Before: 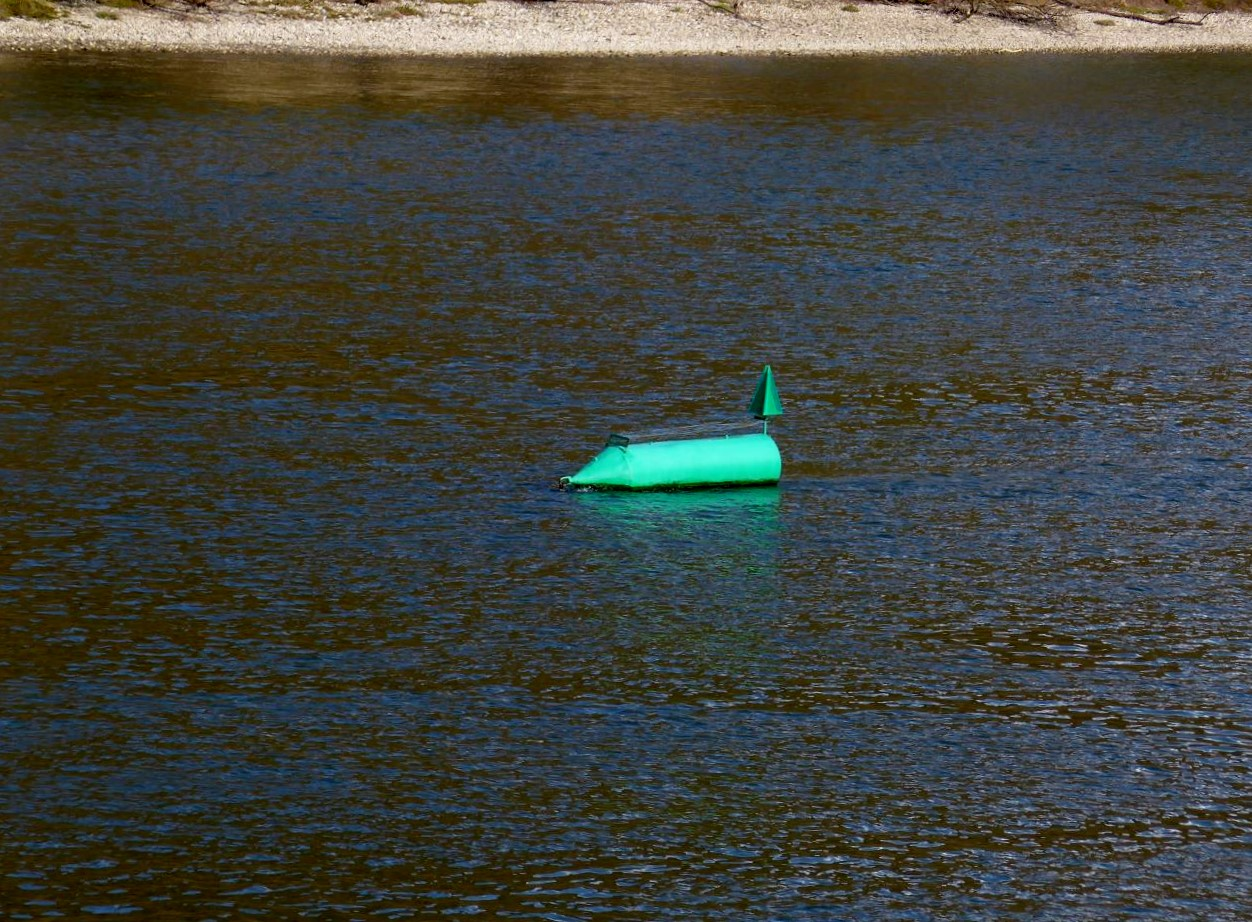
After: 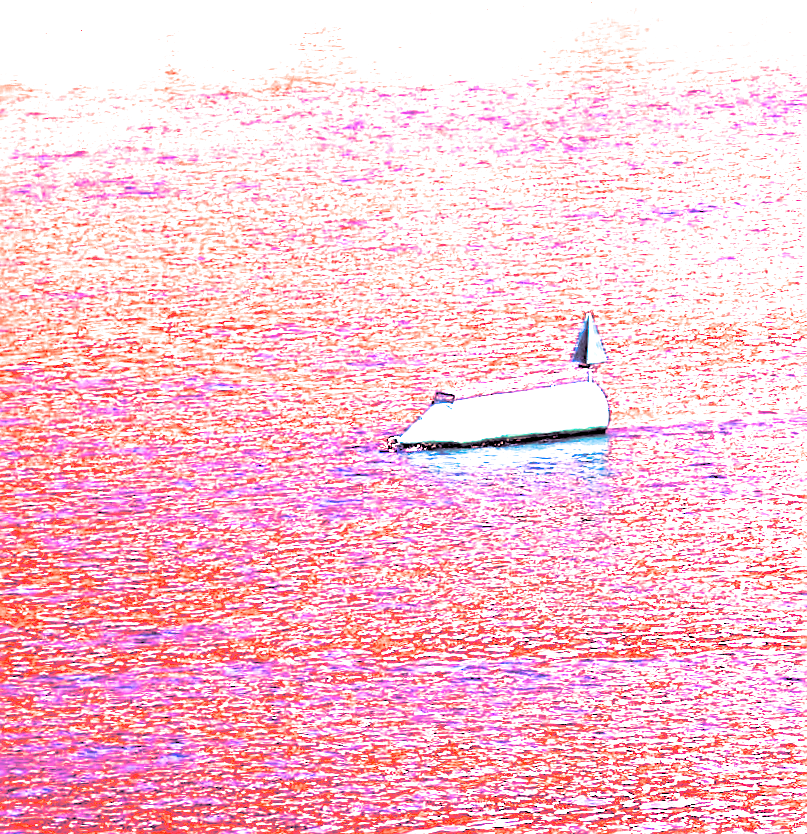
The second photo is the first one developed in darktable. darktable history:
crop and rotate: left 12.648%, right 20.685%
rotate and perspective: rotation -3.52°, crop left 0.036, crop right 0.964, crop top 0.081, crop bottom 0.919
sharpen: on, module defaults
levels: levels [0.093, 0.434, 0.988]
white balance: red 4.26, blue 1.802
exposure: black level correction 0, exposure 1.1 EV, compensate exposure bias true, compensate highlight preservation false
split-toning: shadows › hue 266.4°, shadows › saturation 0.4, highlights › hue 61.2°, highlights › saturation 0.3, compress 0%
